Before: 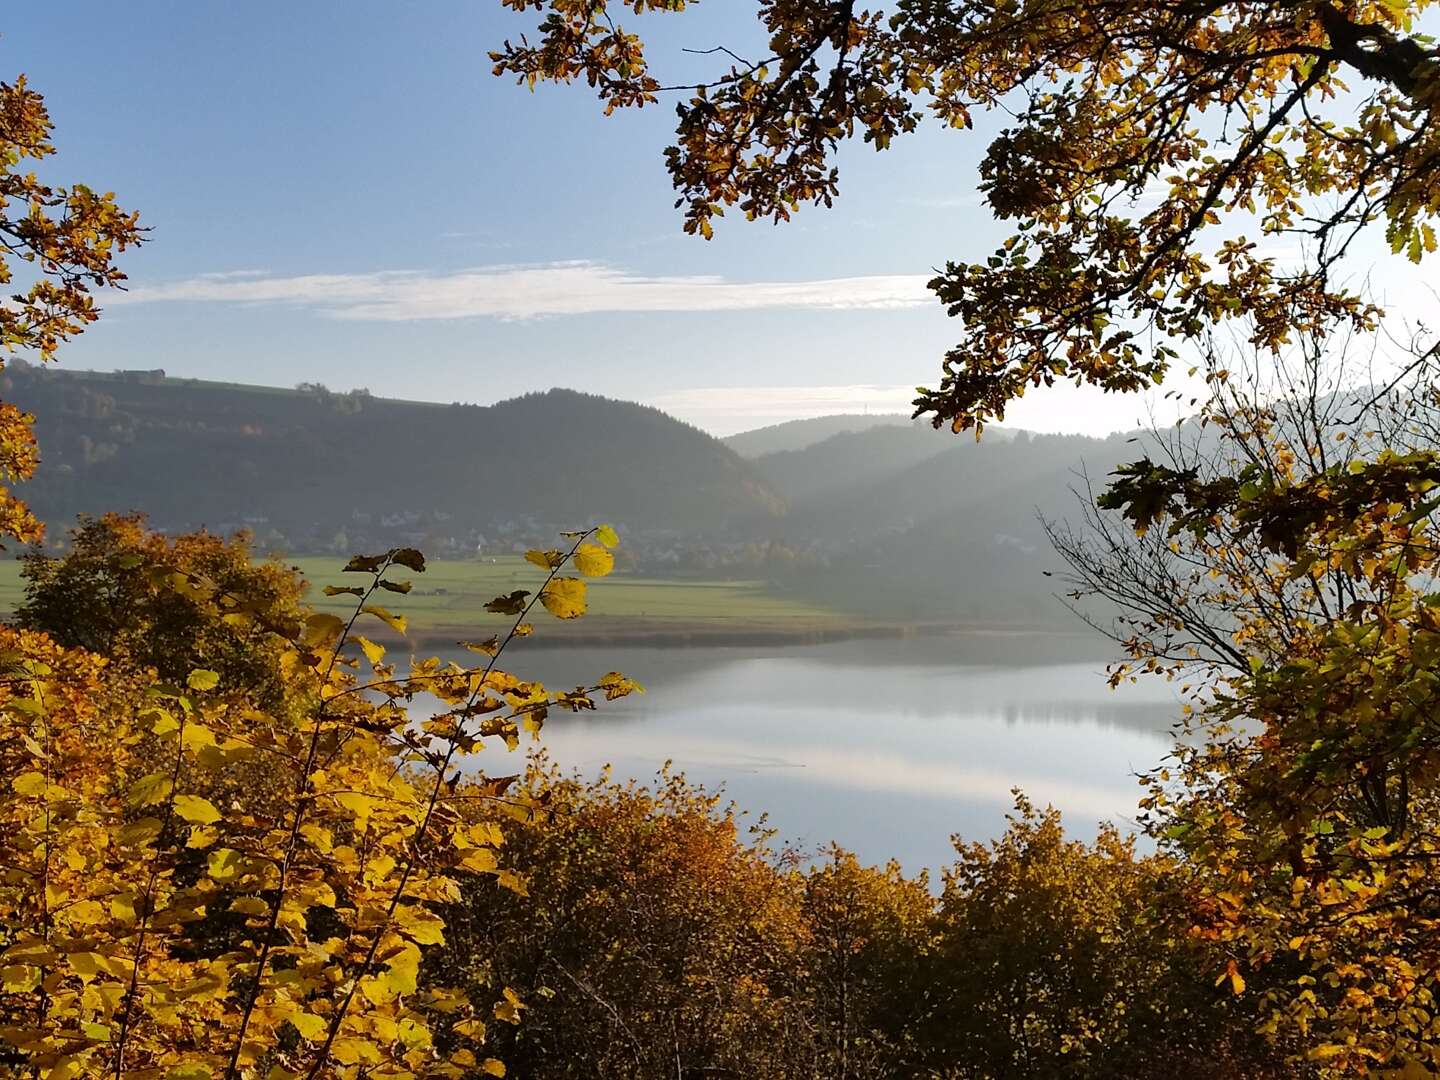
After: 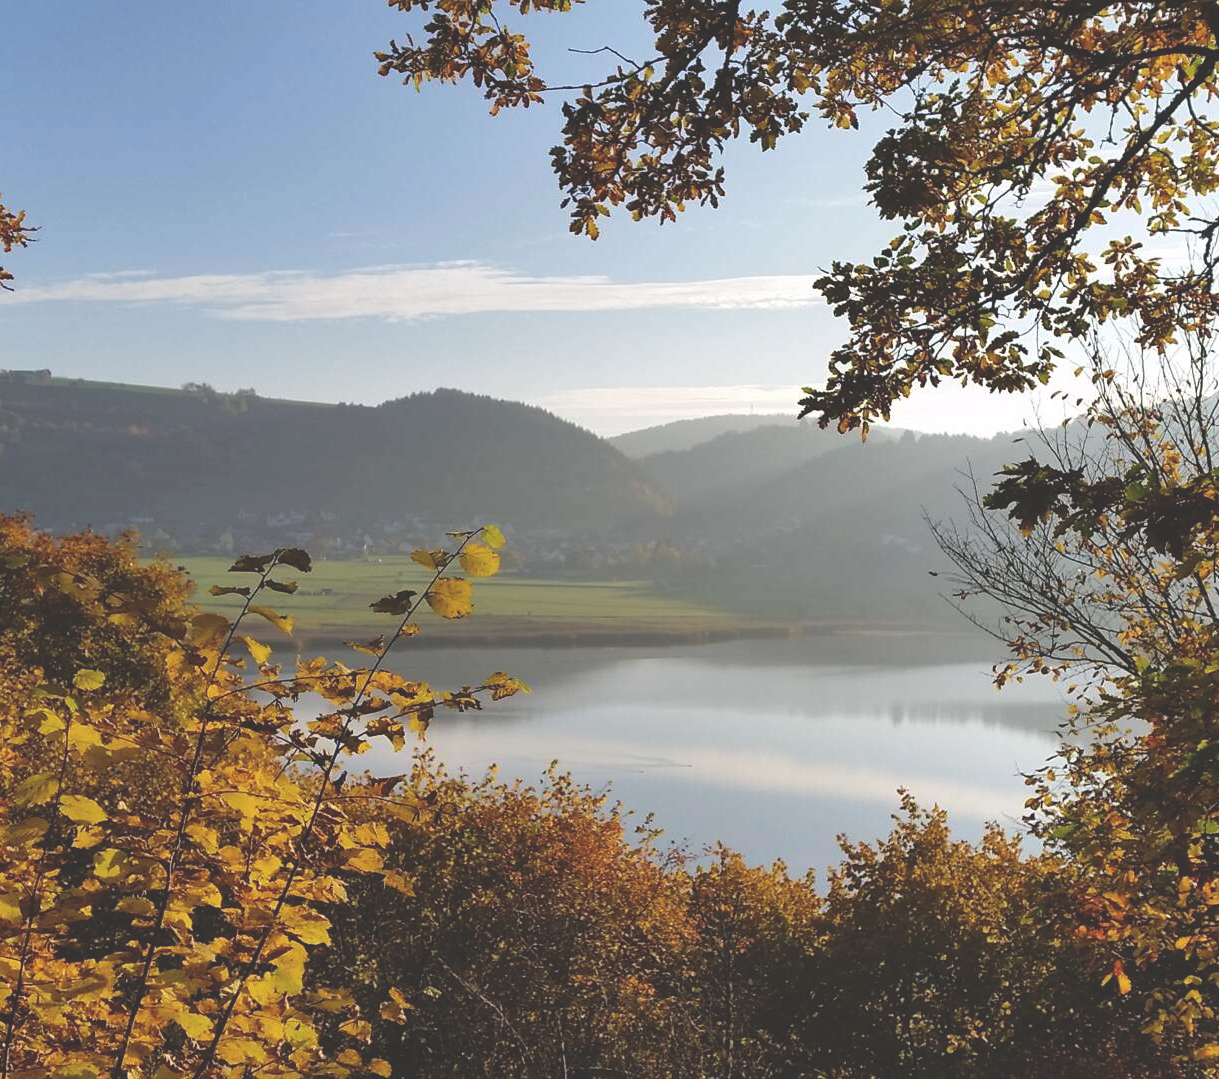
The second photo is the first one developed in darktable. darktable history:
exposure: black level correction -0.031, compensate exposure bias true, compensate highlight preservation false
crop: left 7.948%, right 7.384%
